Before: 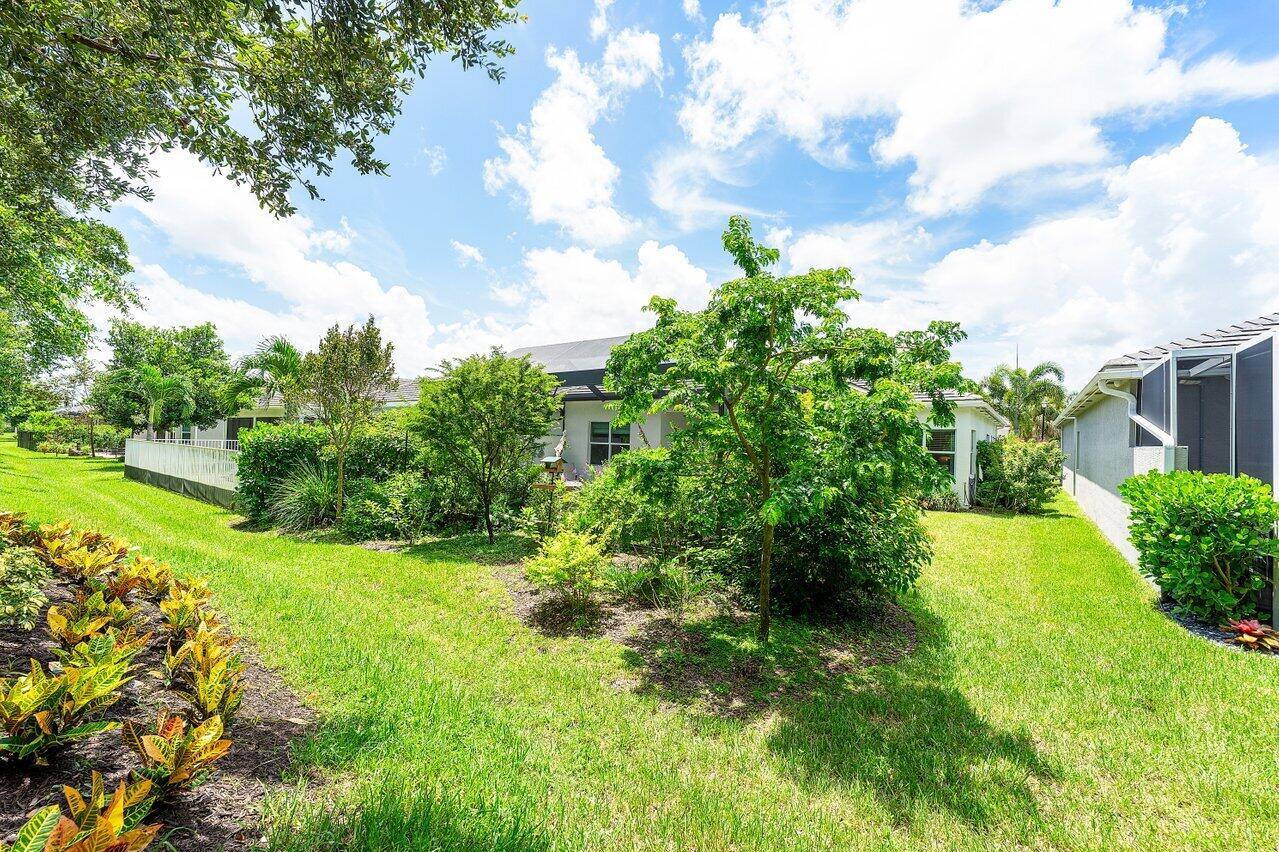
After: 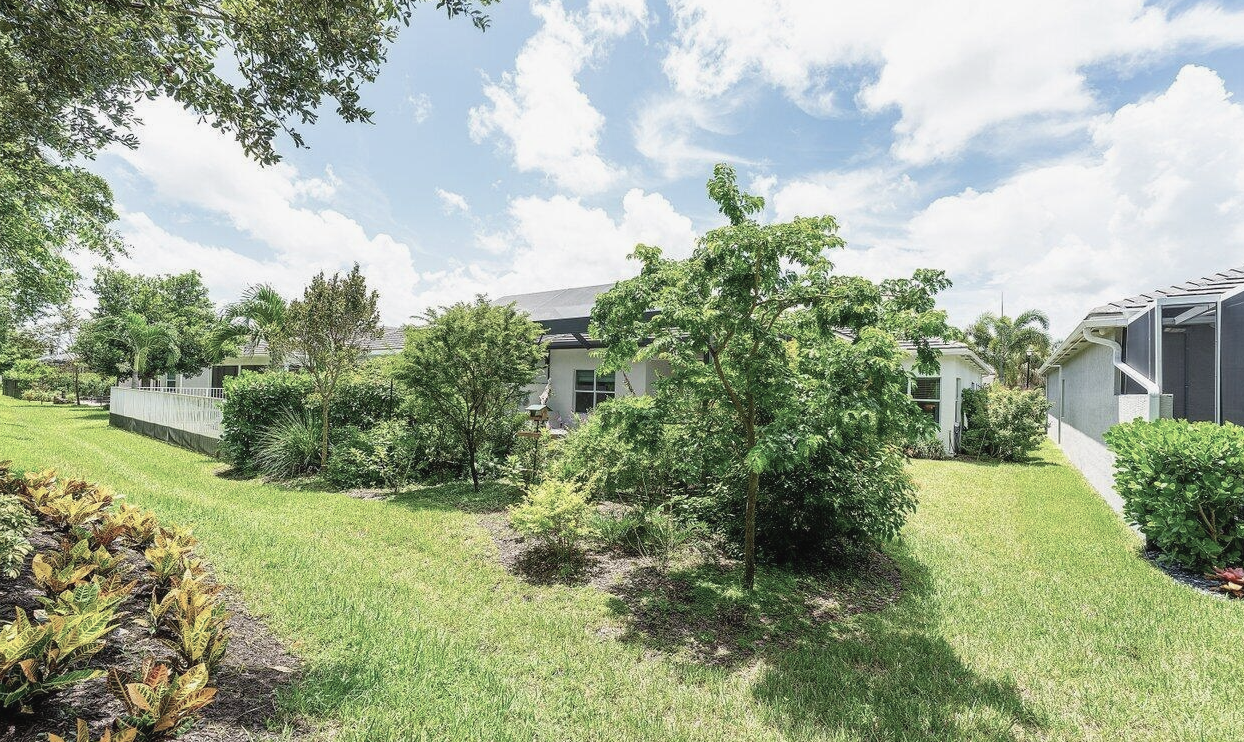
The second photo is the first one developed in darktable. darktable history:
crop: left 1.187%, top 6.125%, right 1.478%, bottom 6.78%
contrast brightness saturation: contrast -0.055, saturation -0.419
